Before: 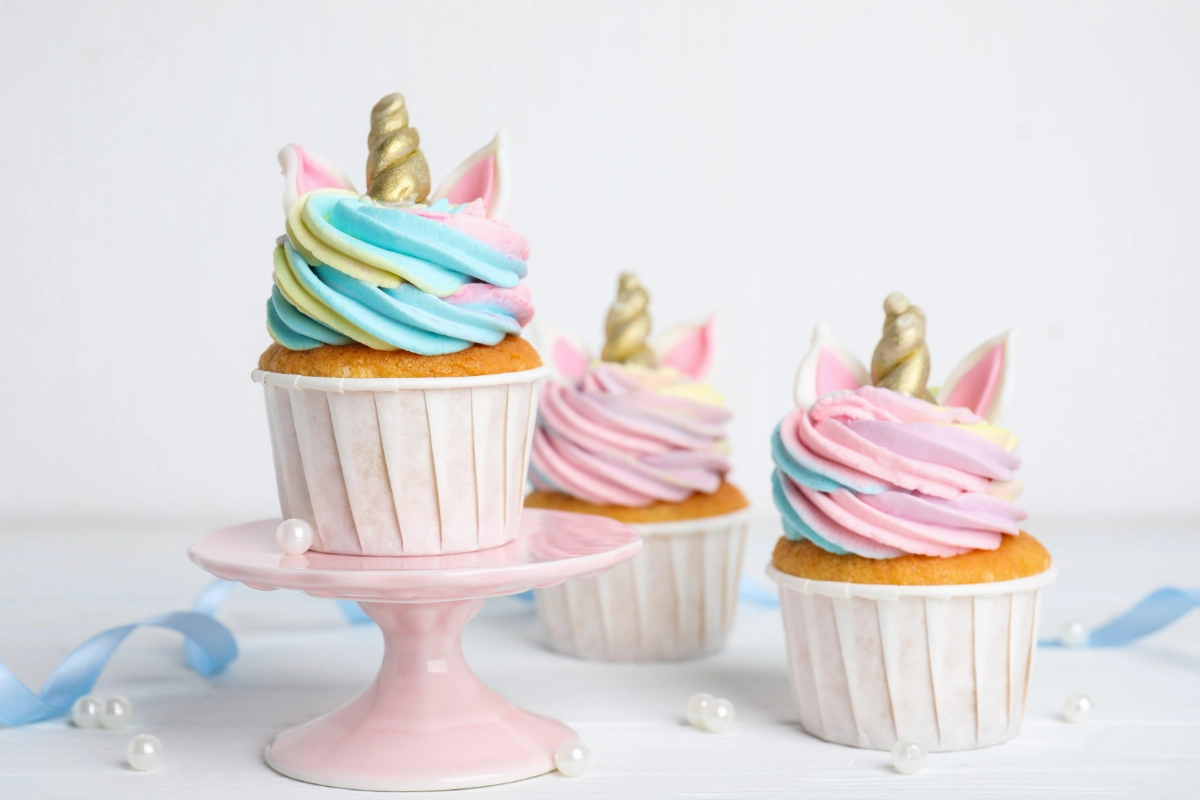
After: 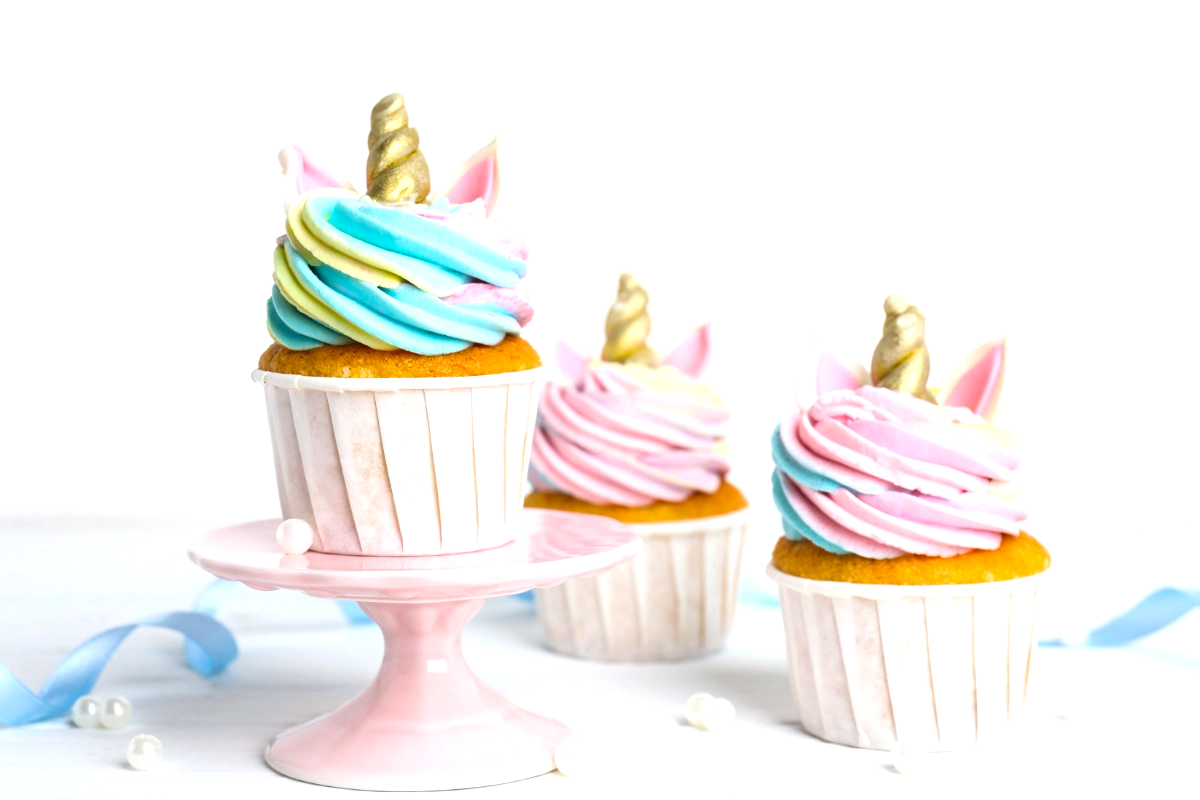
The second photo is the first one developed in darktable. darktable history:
color balance rgb: perceptual saturation grading › global saturation 19.369%, perceptual brilliance grading › global brilliance 15.155%, perceptual brilliance grading › shadows -34.852%, global vibrance 14.903%
contrast equalizer: y [[0.5, 0.5, 0.468, 0.5, 0.5, 0.5], [0.5 ×6], [0.5 ×6], [0 ×6], [0 ×6]]
